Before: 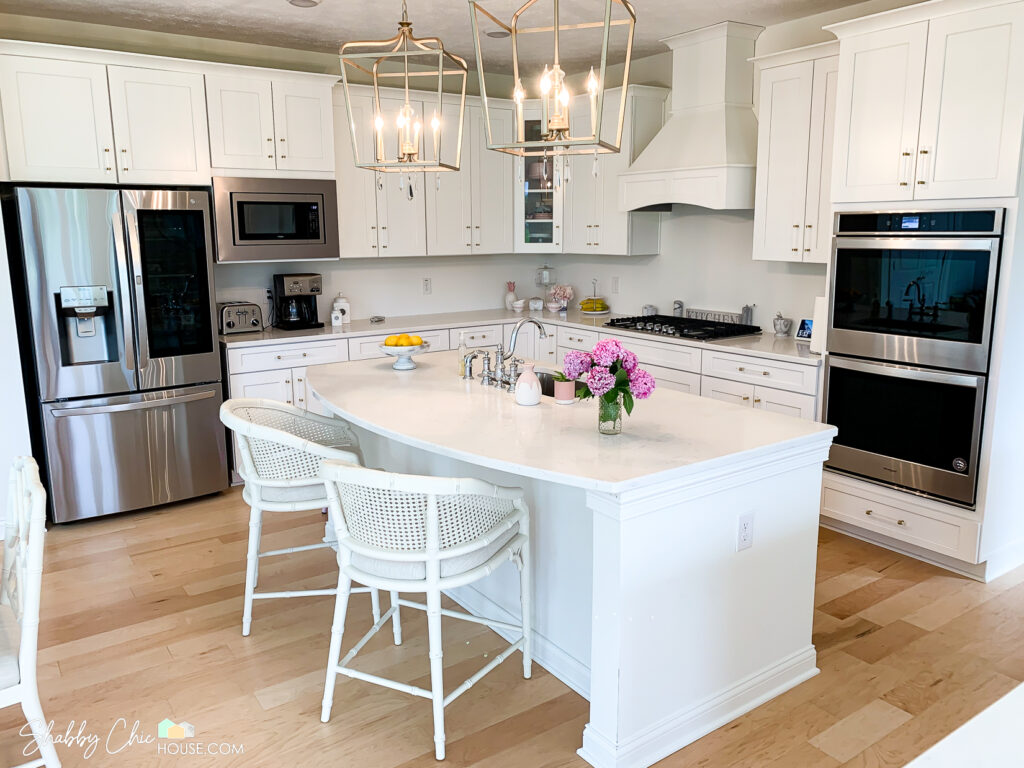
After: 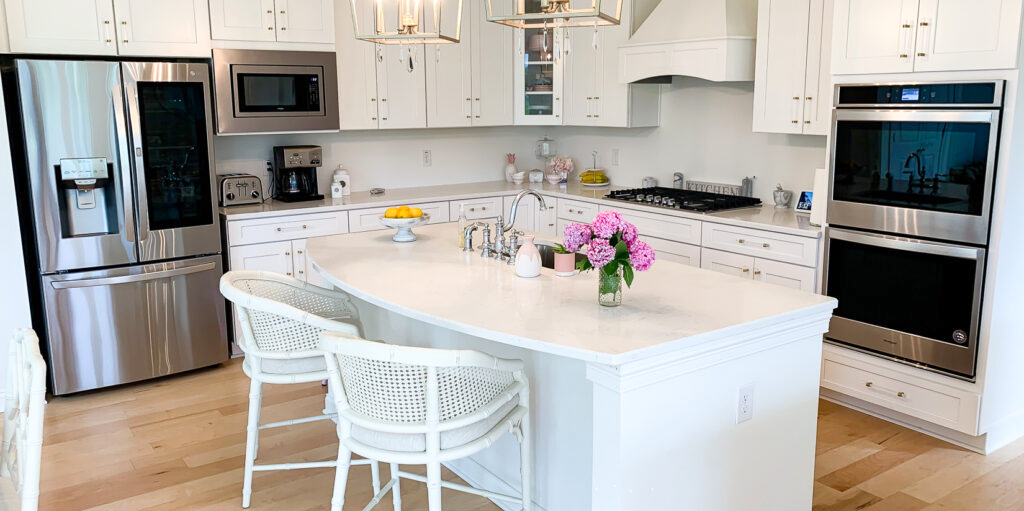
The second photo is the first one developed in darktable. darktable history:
crop: top 16.727%, bottom 16.727%
levels: levels [0, 0.478, 1]
